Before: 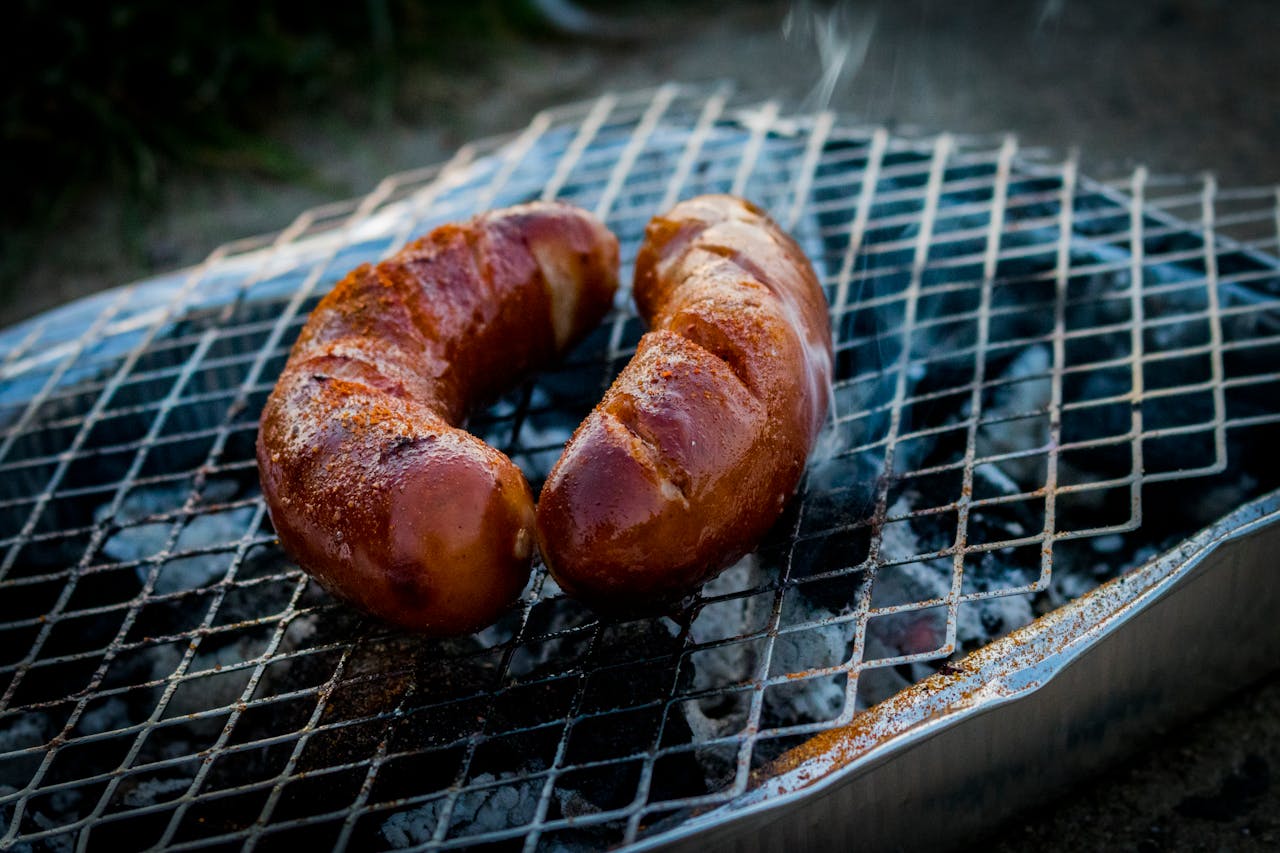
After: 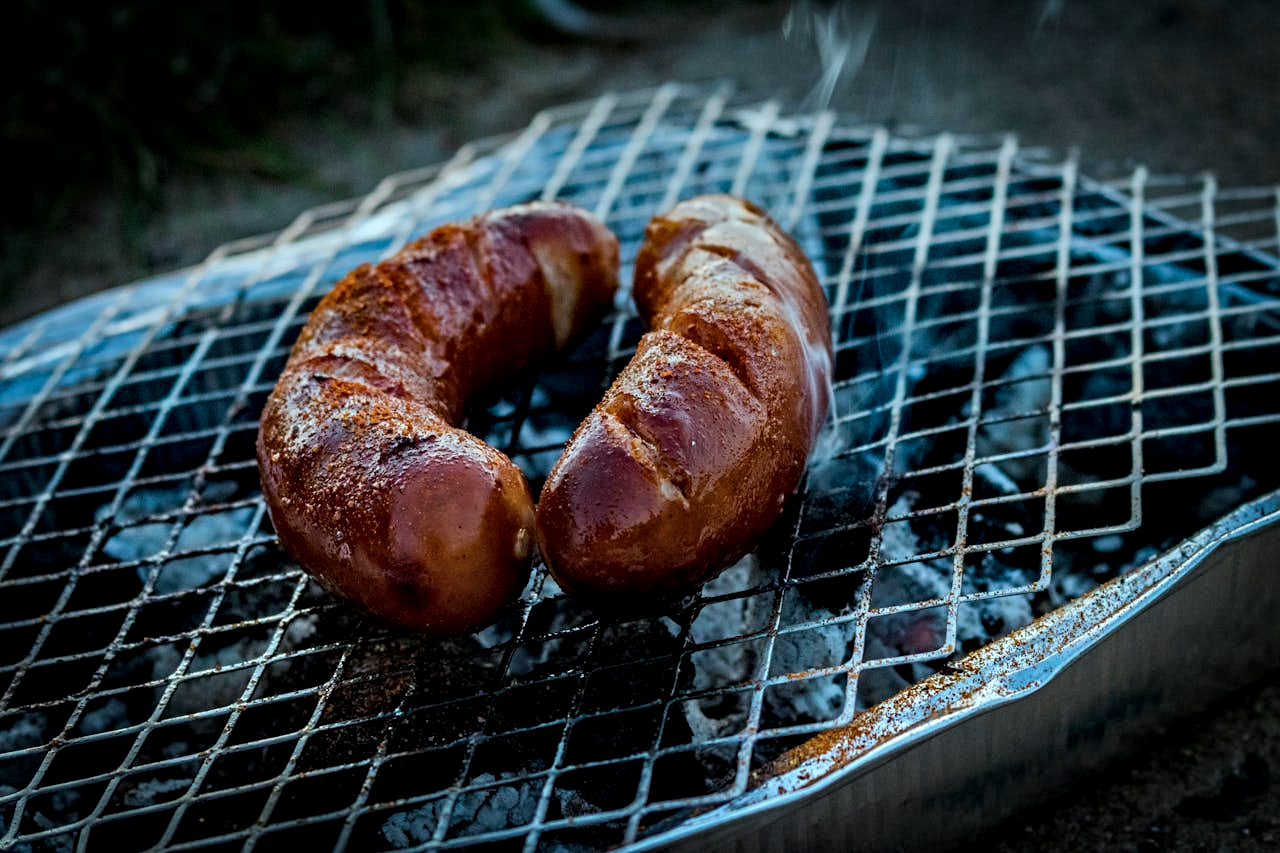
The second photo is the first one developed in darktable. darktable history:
color correction: highlights a* -10.04, highlights b* -10.37
contrast equalizer: octaves 7, y [[0.506, 0.531, 0.562, 0.606, 0.638, 0.669], [0.5 ×6], [0.5 ×6], [0 ×6], [0 ×6]]
graduated density: on, module defaults
